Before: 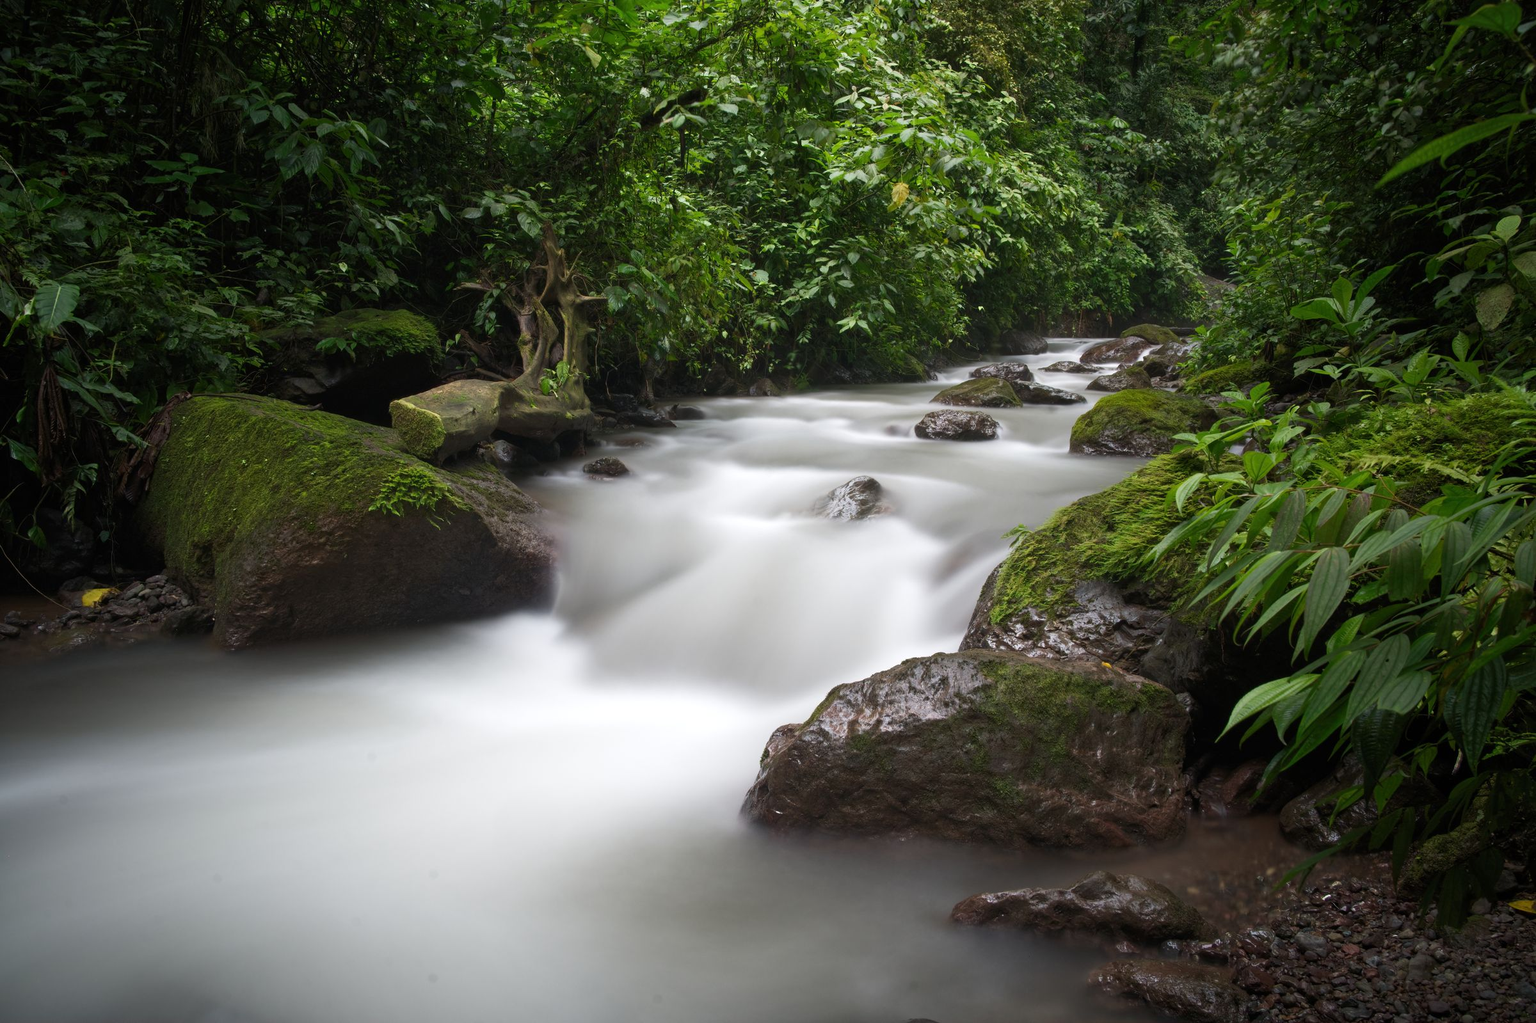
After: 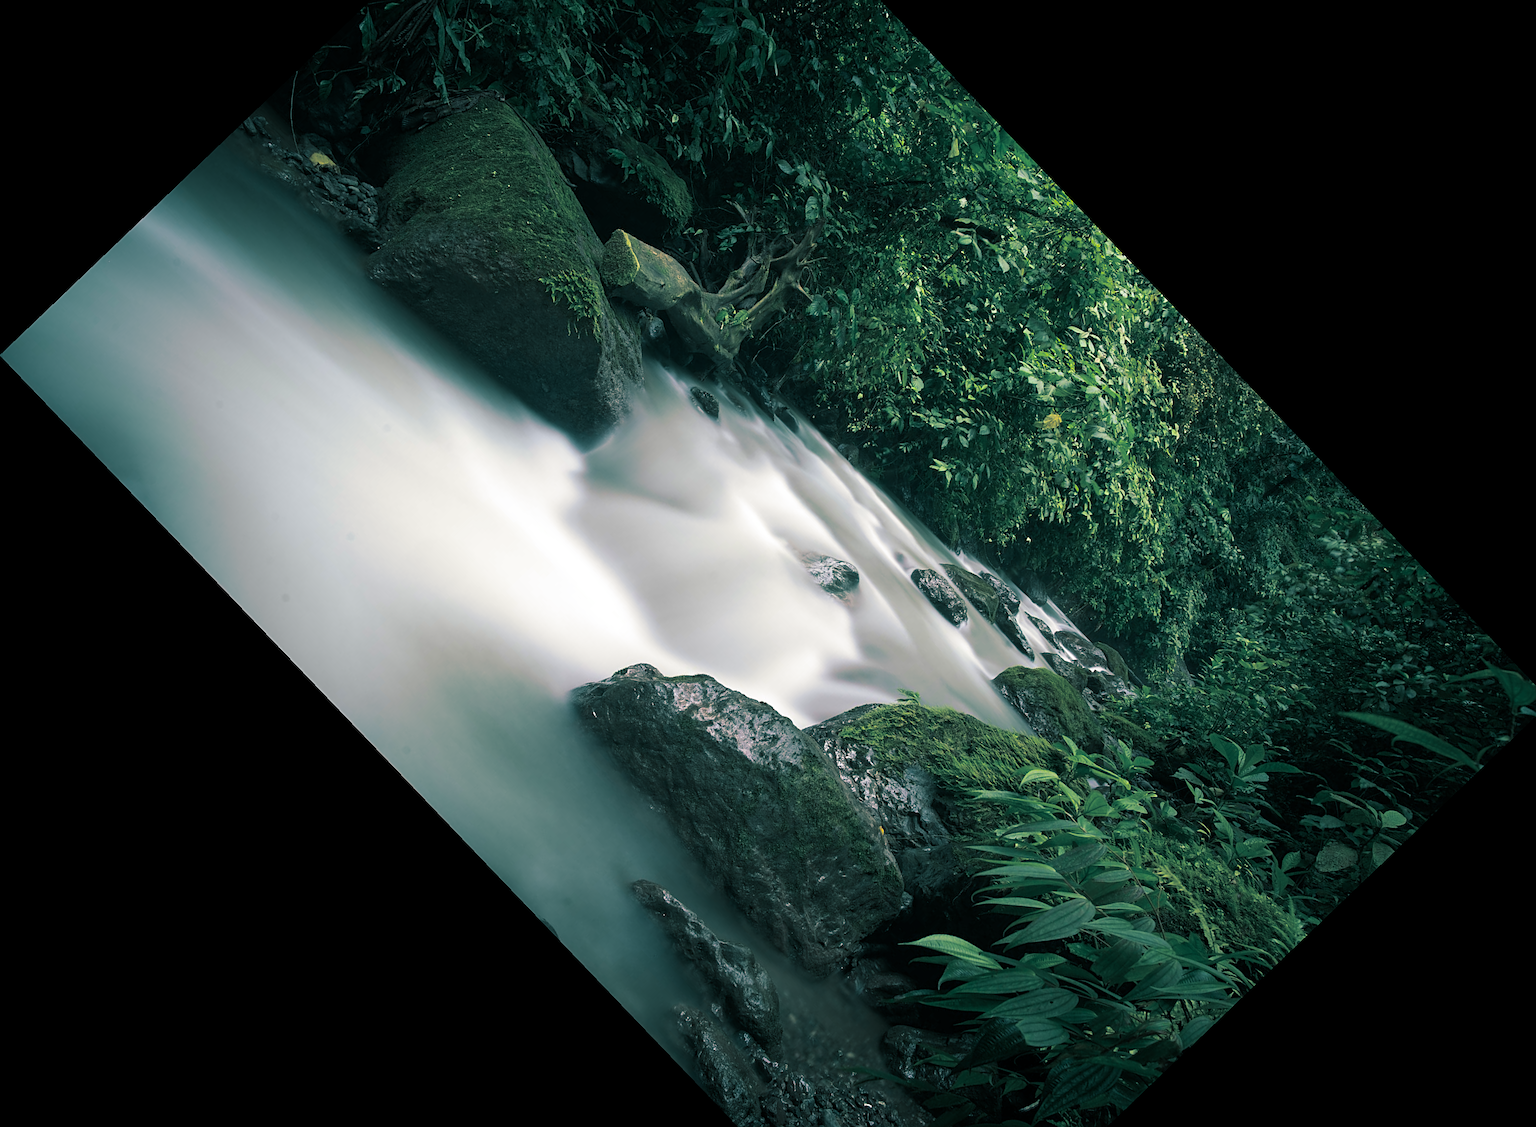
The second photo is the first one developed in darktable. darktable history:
crop and rotate: angle -46.26°, top 16.234%, right 0.912%, bottom 11.704%
color balance rgb: perceptual saturation grading › global saturation 20%, global vibrance 20%
sharpen: on, module defaults
split-toning: shadows › hue 186.43°, highlights › hue 49.29°, compress 30.29%
